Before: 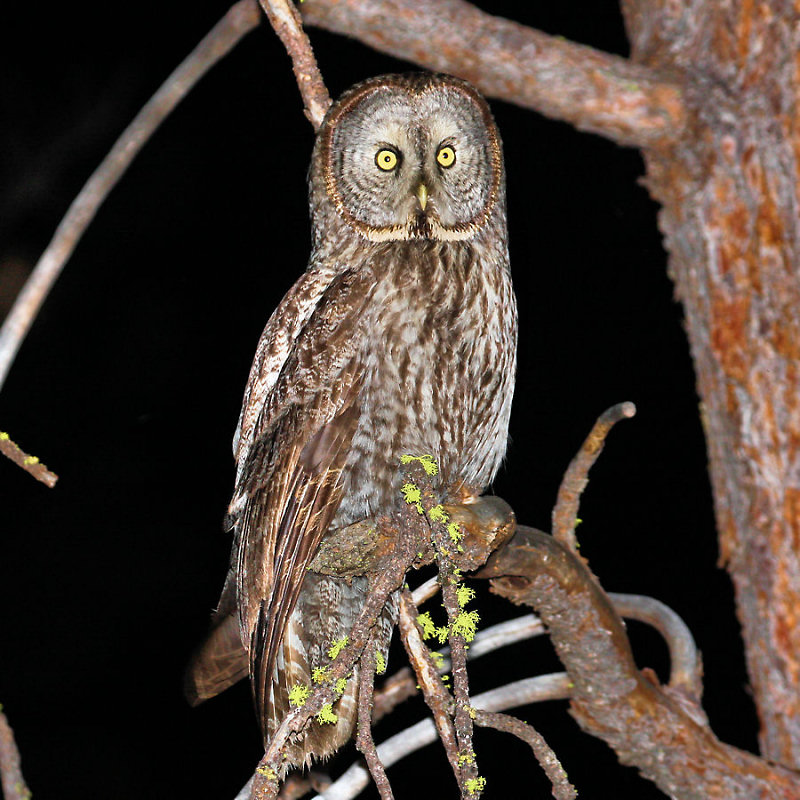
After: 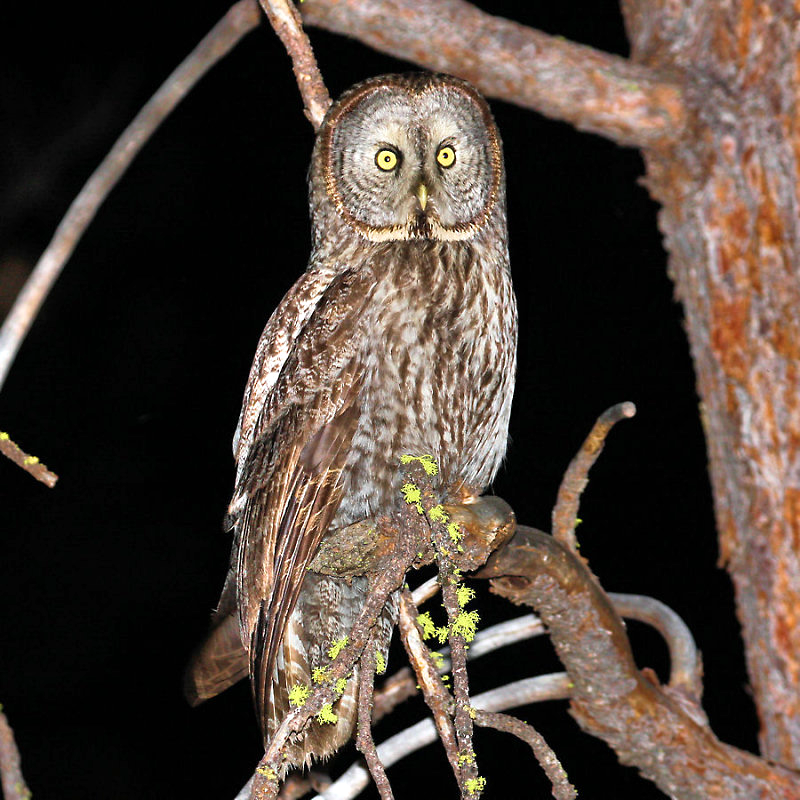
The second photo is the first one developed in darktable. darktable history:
exposure: exposure 0.228 EV, compensate highlight preservation false
